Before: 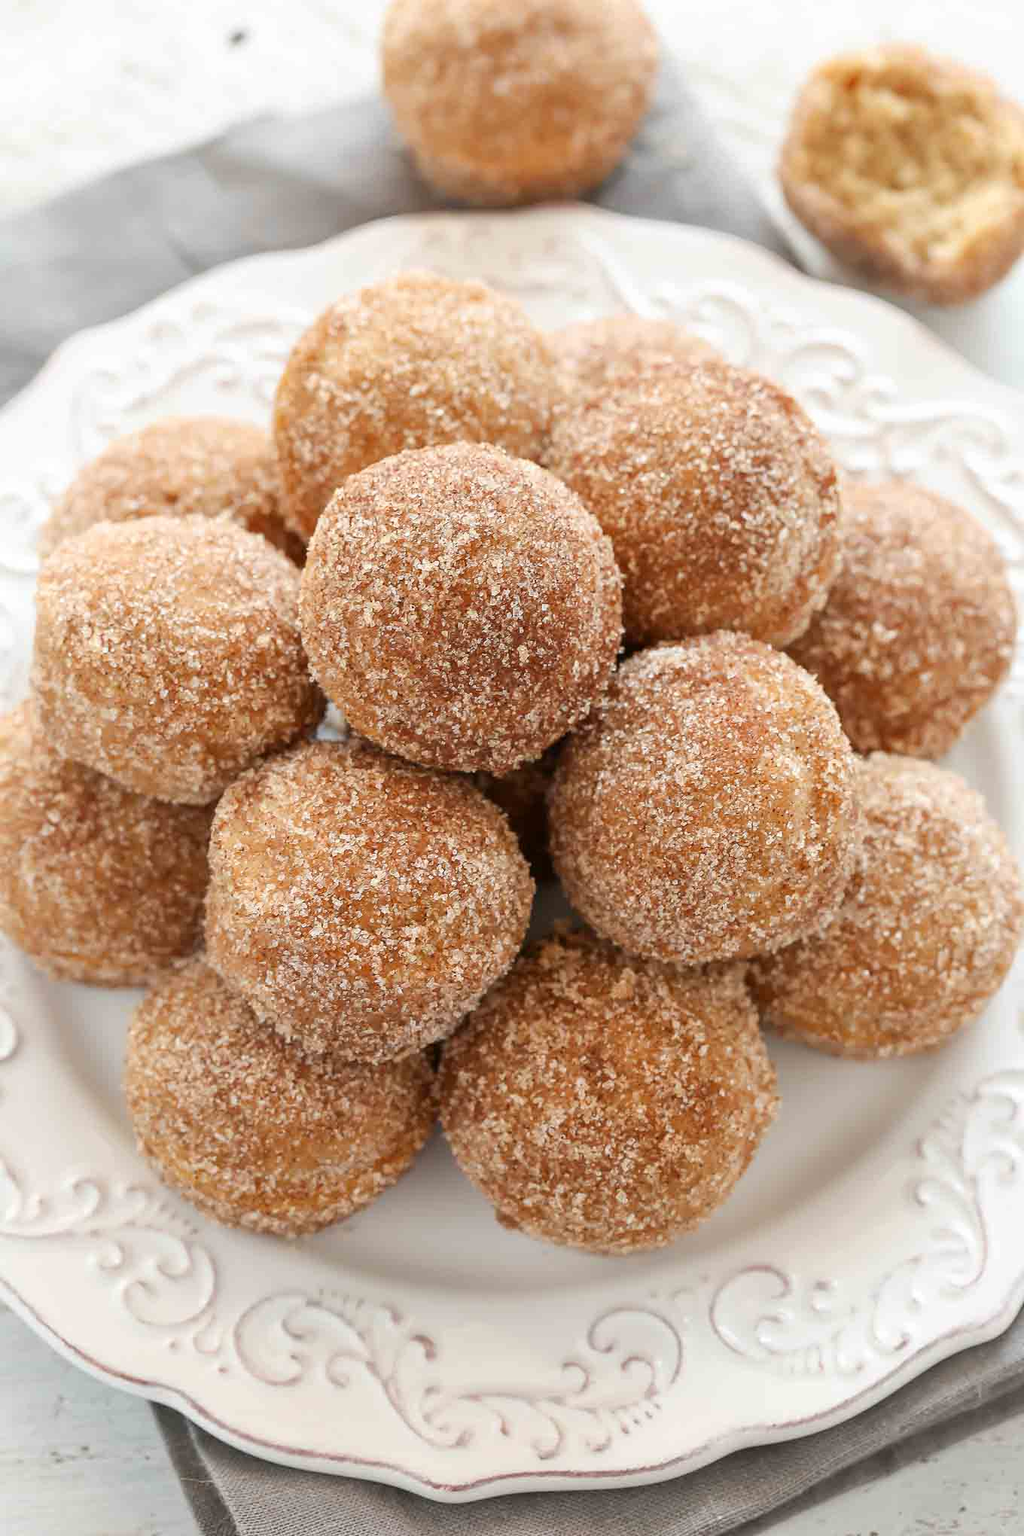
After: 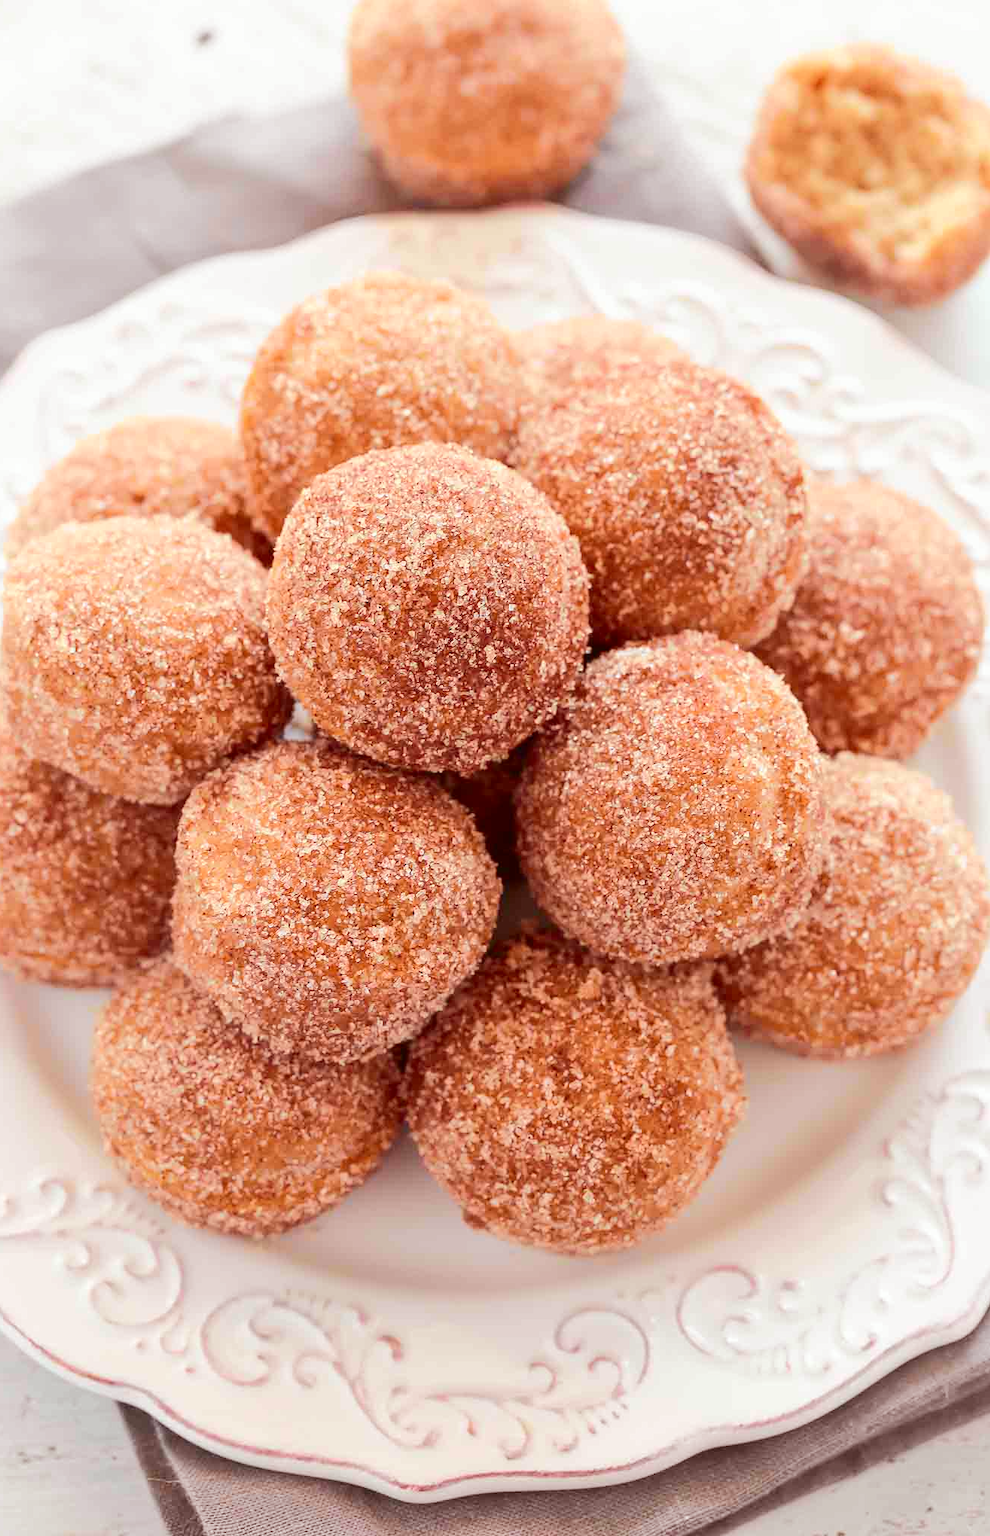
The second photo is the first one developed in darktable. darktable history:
rgb levels: mode RGB, independent channels, levels [[0, 0.474, 1], [0, 0.5, 1], [0, 0.5, 1]]
crop and rotate: left 3.238%
tone curve: curves: ch0 [(0, 0.01) (0.037, 0.032) (0.131, 0.108) (0.275, 0.256) (0.483, 0.512) (0.61, 0.665) (0.696, 0.742) (0.792, 0.819) (0.911, 0.925) (0.997, 0.995)]; ch1 [(0, 0) (0.308, 0.29) (0.425, 0.411) (0.492, 0.488) (0.505, 0.503) (0.527, 0.531) (0.568, 0.594) (0.683, 0.702) (0.746, 0.77) (1, 1)]; ch2 [(0, 0) (0.246, 0.233) (0.36, 0.352) (0.415, 0.415) (0.485, 0.487) (0.502, 0.504) (0.525, 0.523) (0.539, 0.553) (0.587, 0.594) (0.636, 0.652) (0.711, 0.729) (0.845, 0.855) (0.998, 0.977)], color space Lab, independent channels, preserve colors none
